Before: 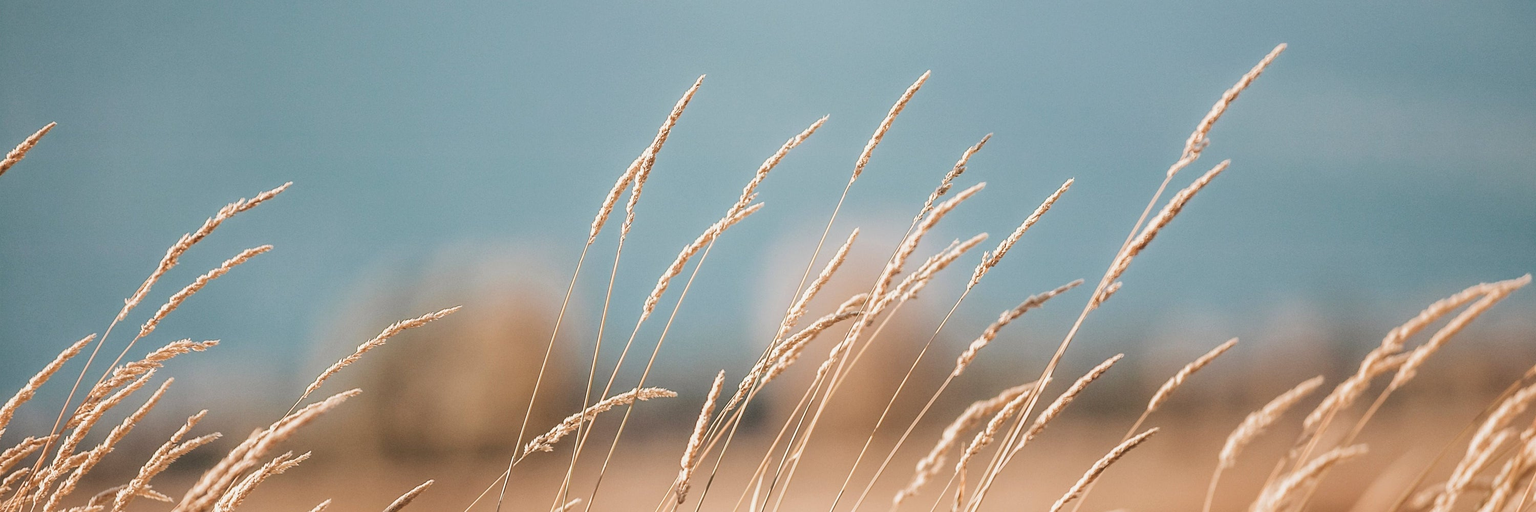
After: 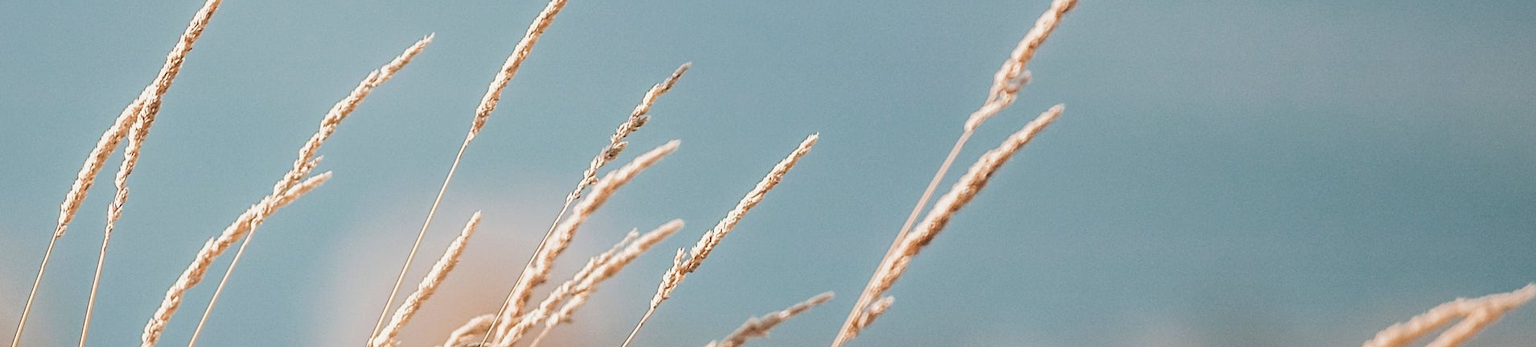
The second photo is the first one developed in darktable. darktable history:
crop: left 36.005%, top 18.293%, right 0.31%, bottom 38.444%
